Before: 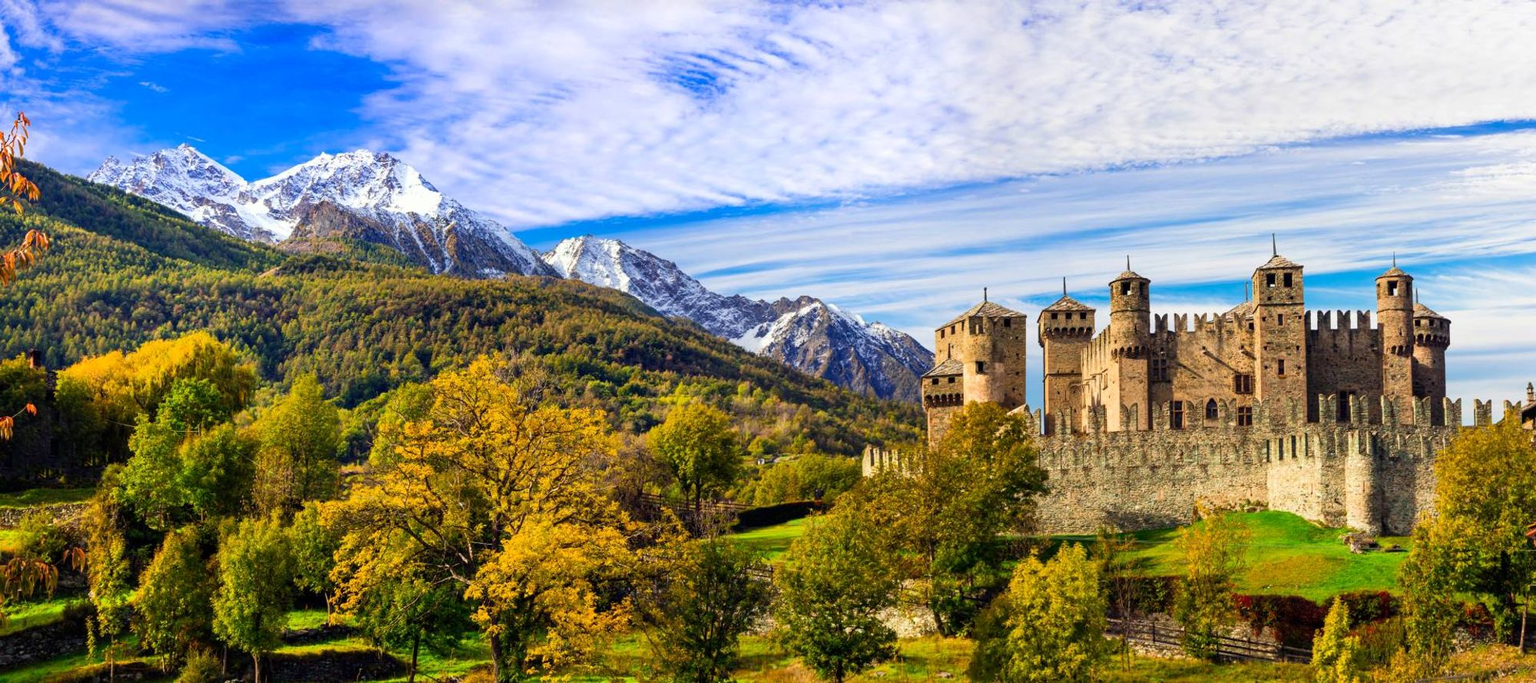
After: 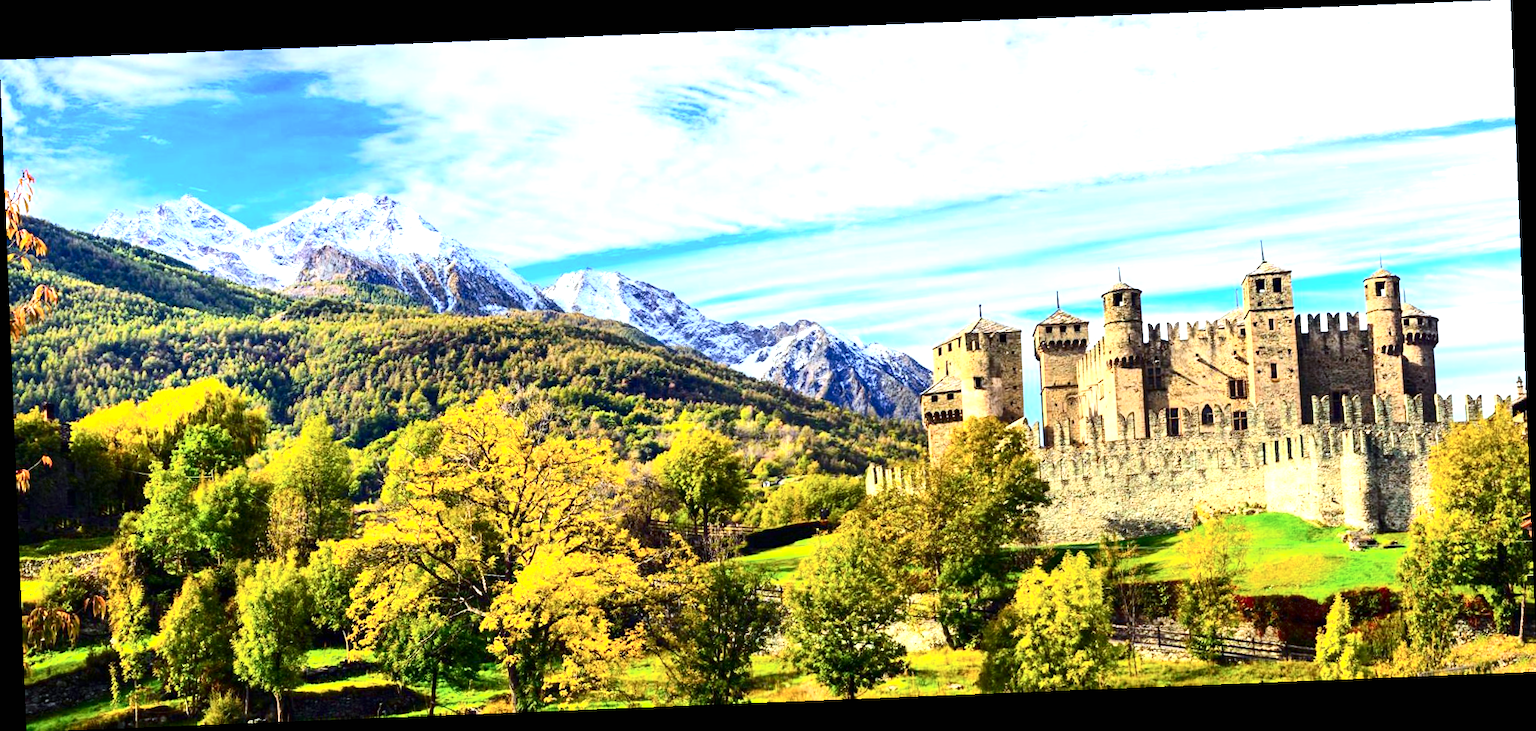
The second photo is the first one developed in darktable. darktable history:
white balance: red 0.925, blue 1.046
contrast brightness saturation: contrast 0.28
rotate and perspective: rotation -2.29°, automatic cropping off
exposure: black level correction 0, exposure 1.173 EV, compensate exposure bias true, compensate highlight preservation false
